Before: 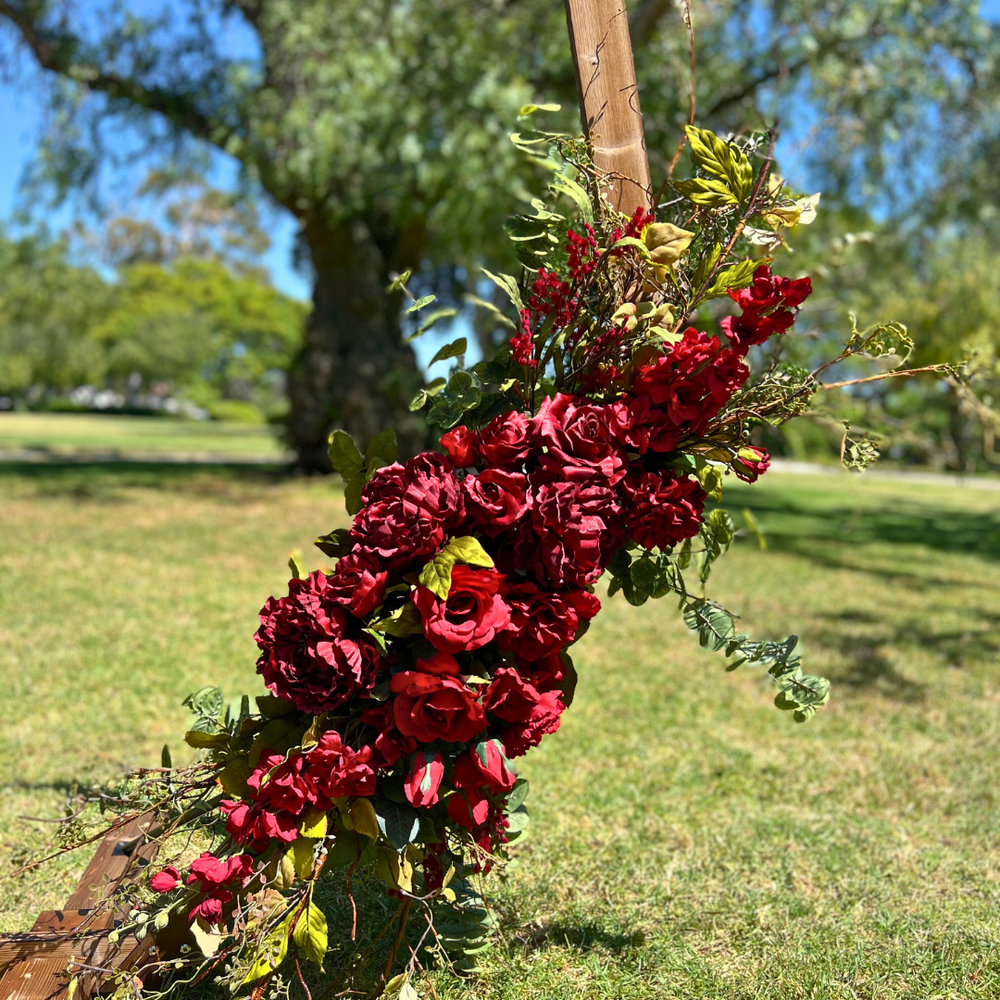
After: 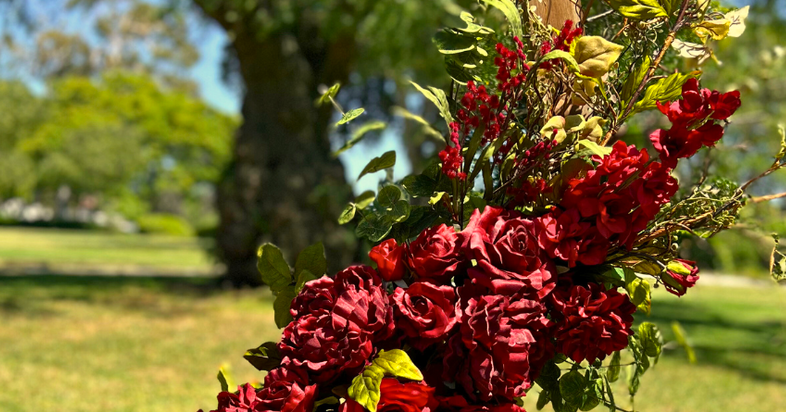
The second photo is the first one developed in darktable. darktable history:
color correction: highlights a* 1.27, highlights b* 17.9
crop: left 7.124%, top 18.788%, right 14.249%, bottom 39.993%
